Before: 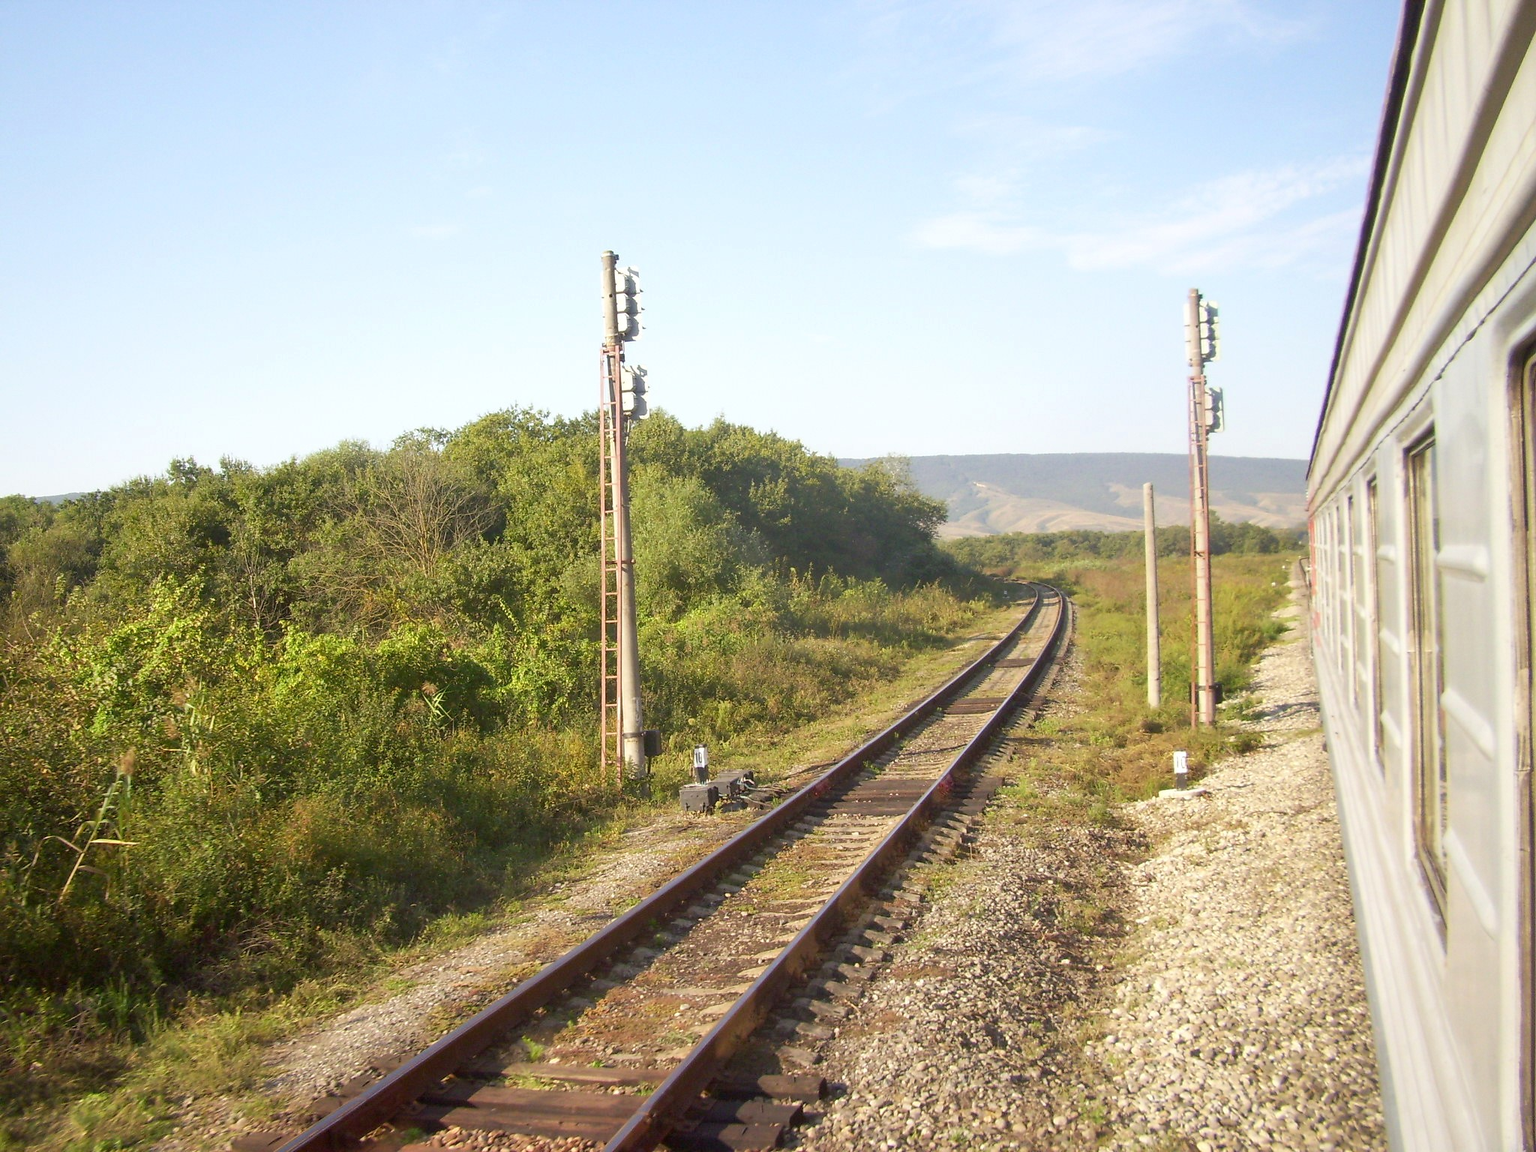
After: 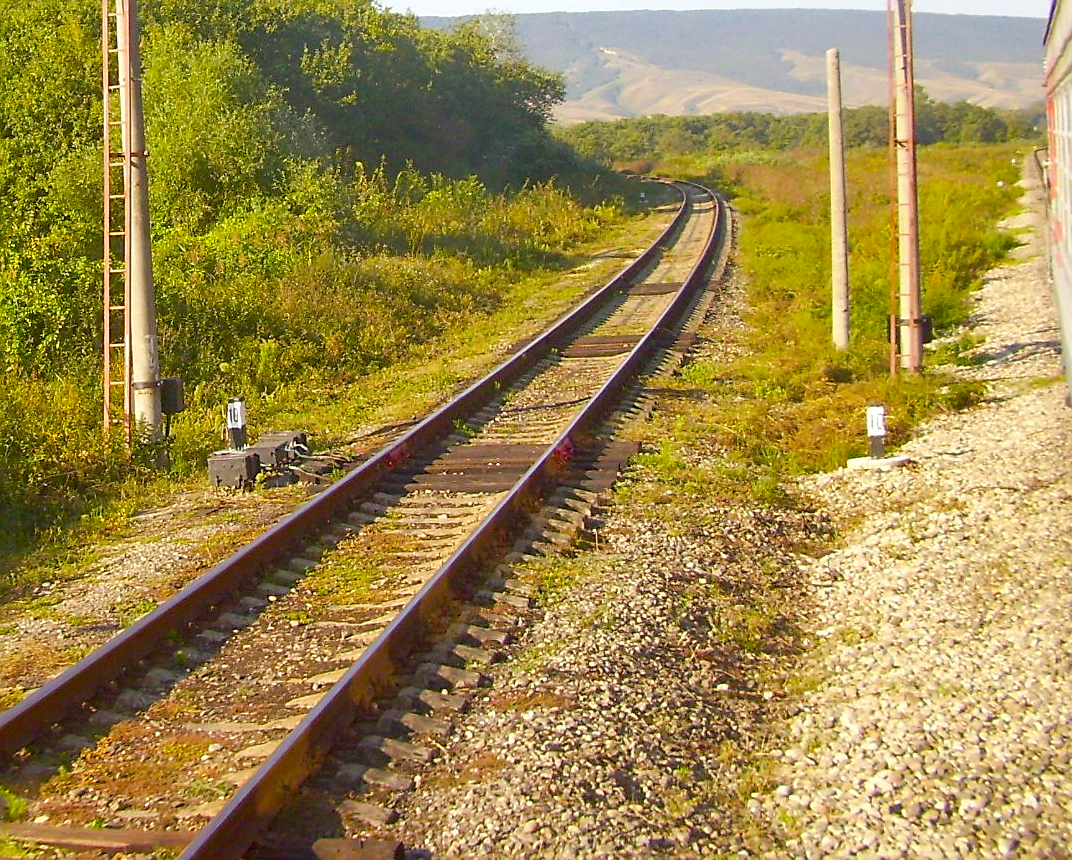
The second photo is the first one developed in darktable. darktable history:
sharpen: on, module defaults
color balance rgb: perceptual saturation grading › global saturation 37.257%, perceptual saturation grading › shadows 34.499%
crop: left 34.098%, top 38.766%, right 13.536%, bottom 5.183%
